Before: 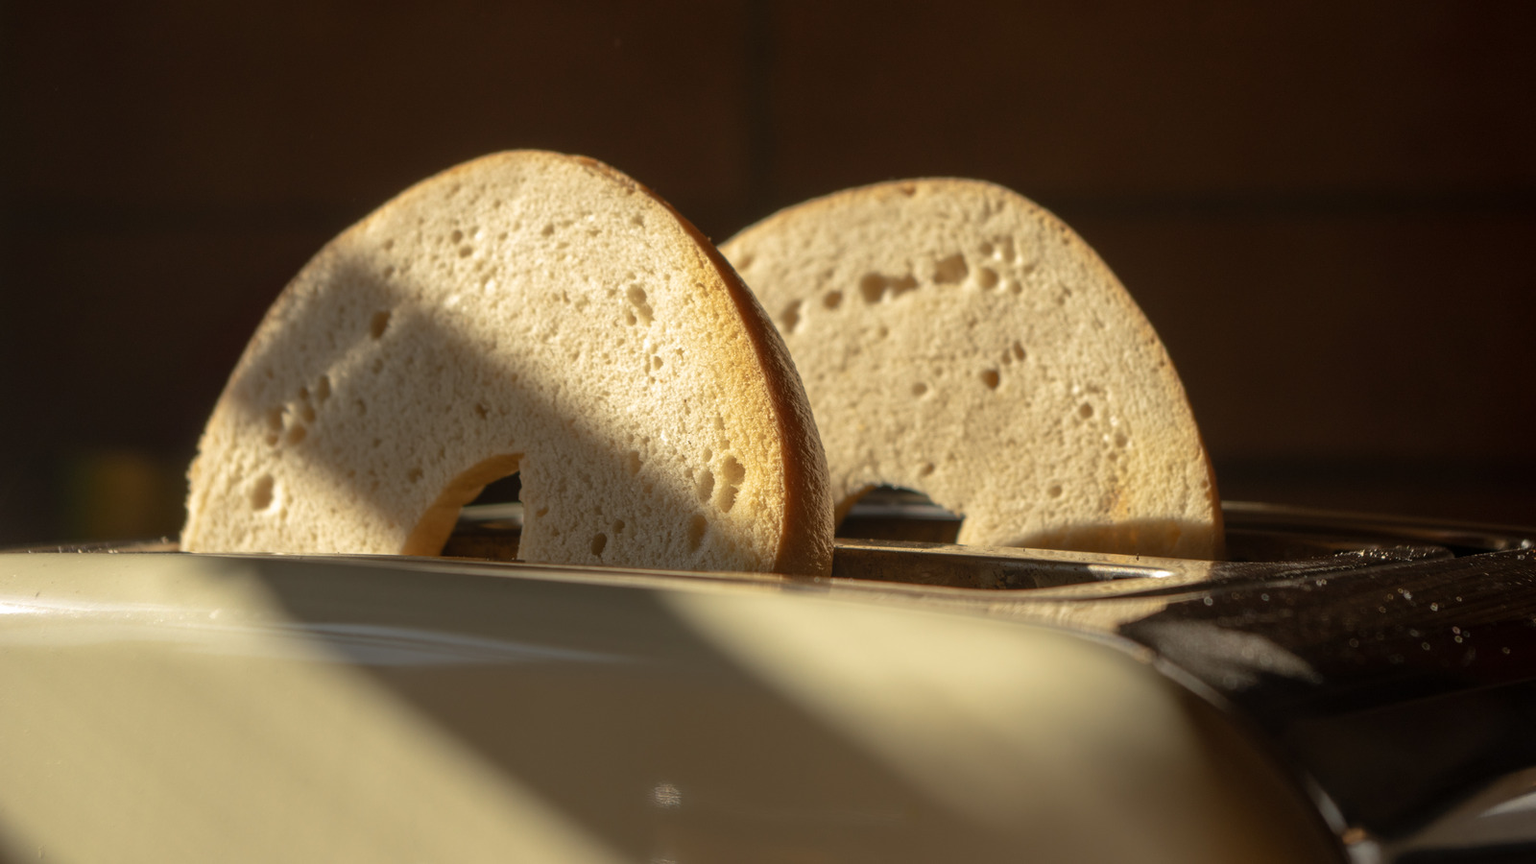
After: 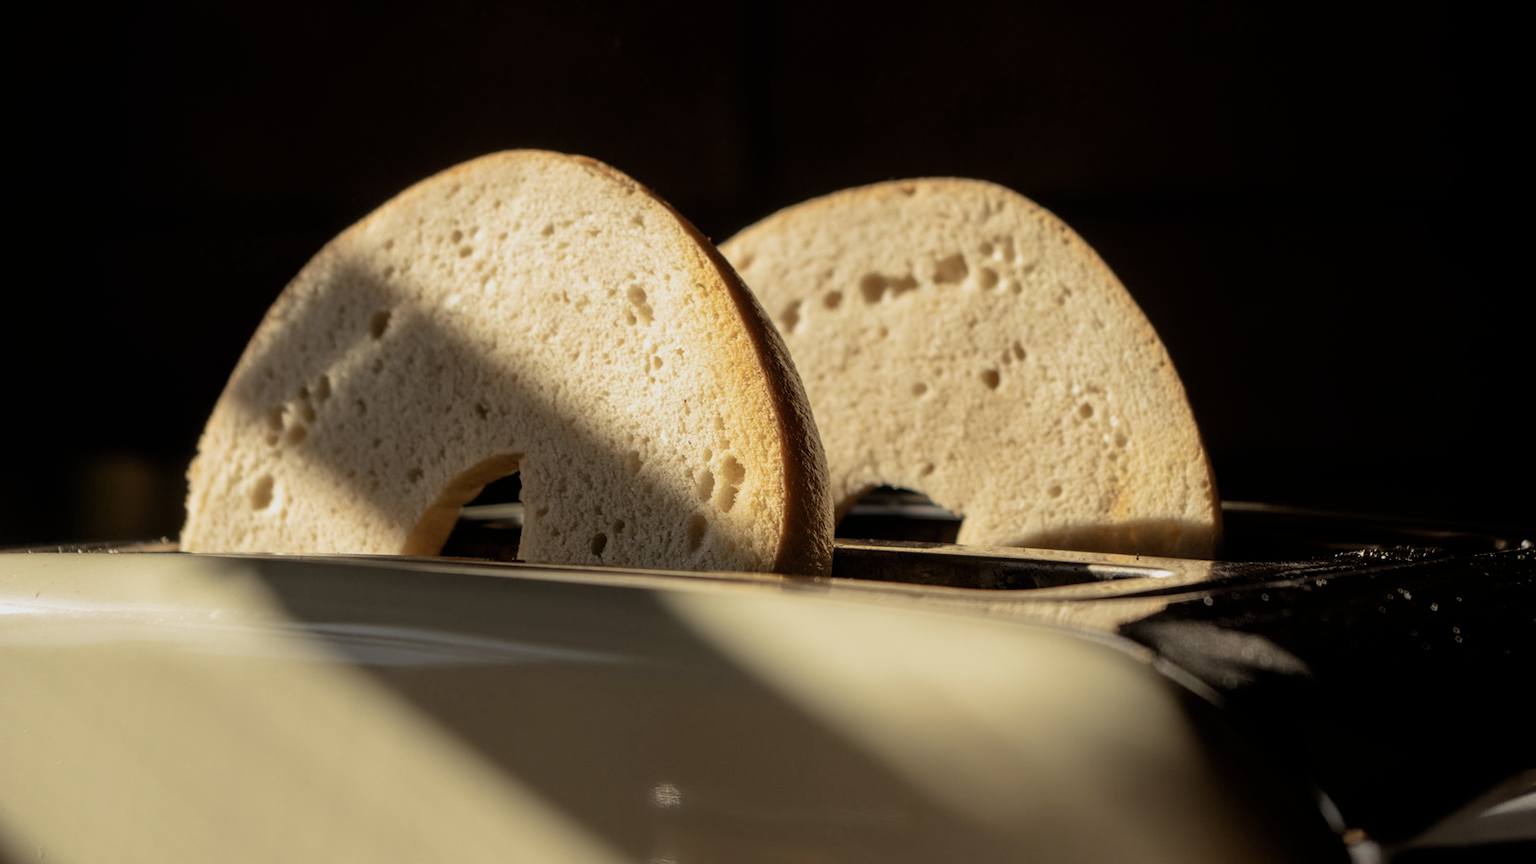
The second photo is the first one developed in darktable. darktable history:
filmic rgb: black relative exposure -5.08 EV, white relative exposure 3.51 EV, hardness 3.17, contrast 1.197, highlights saturation mix -48.98%
contrast brightness saturation: saturation -0.057
